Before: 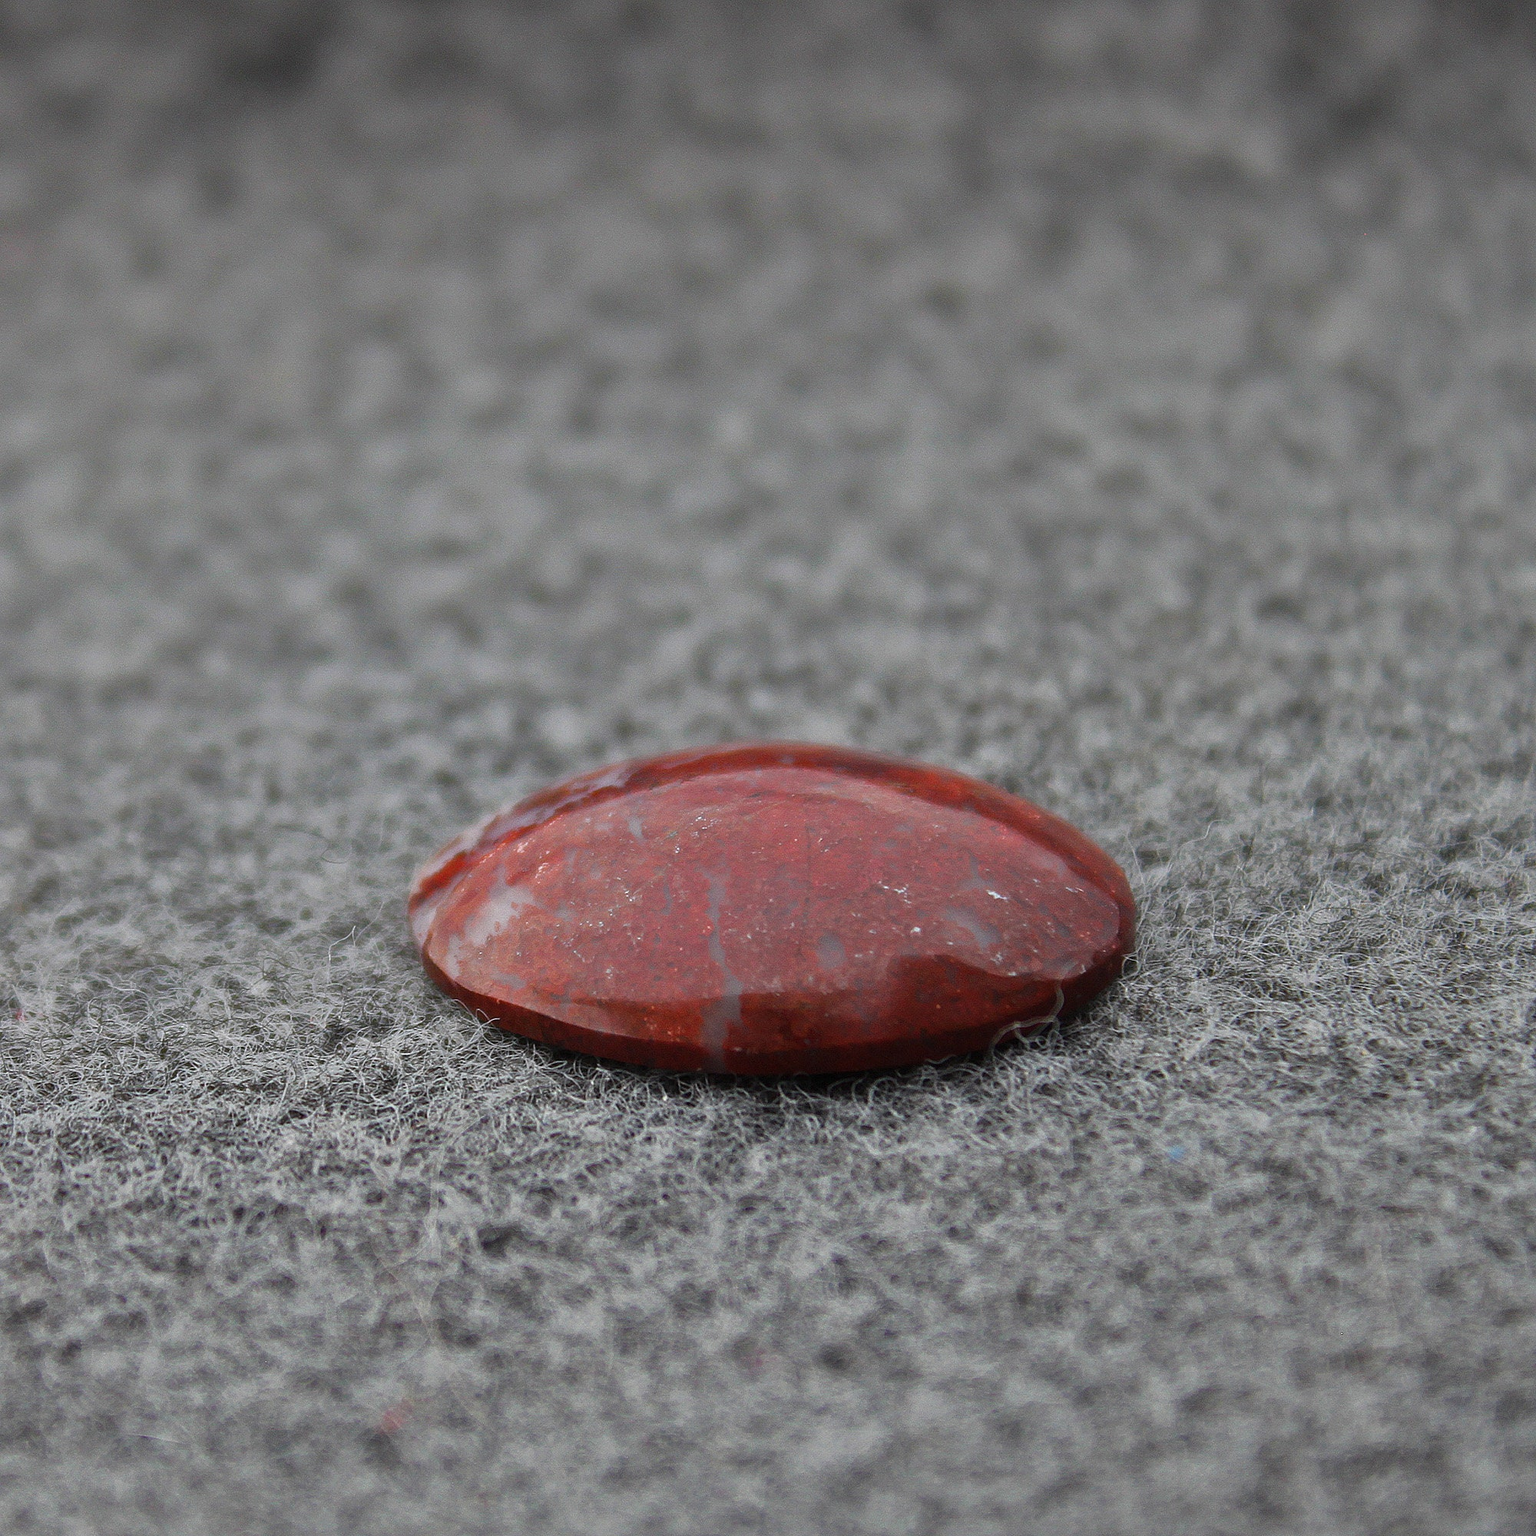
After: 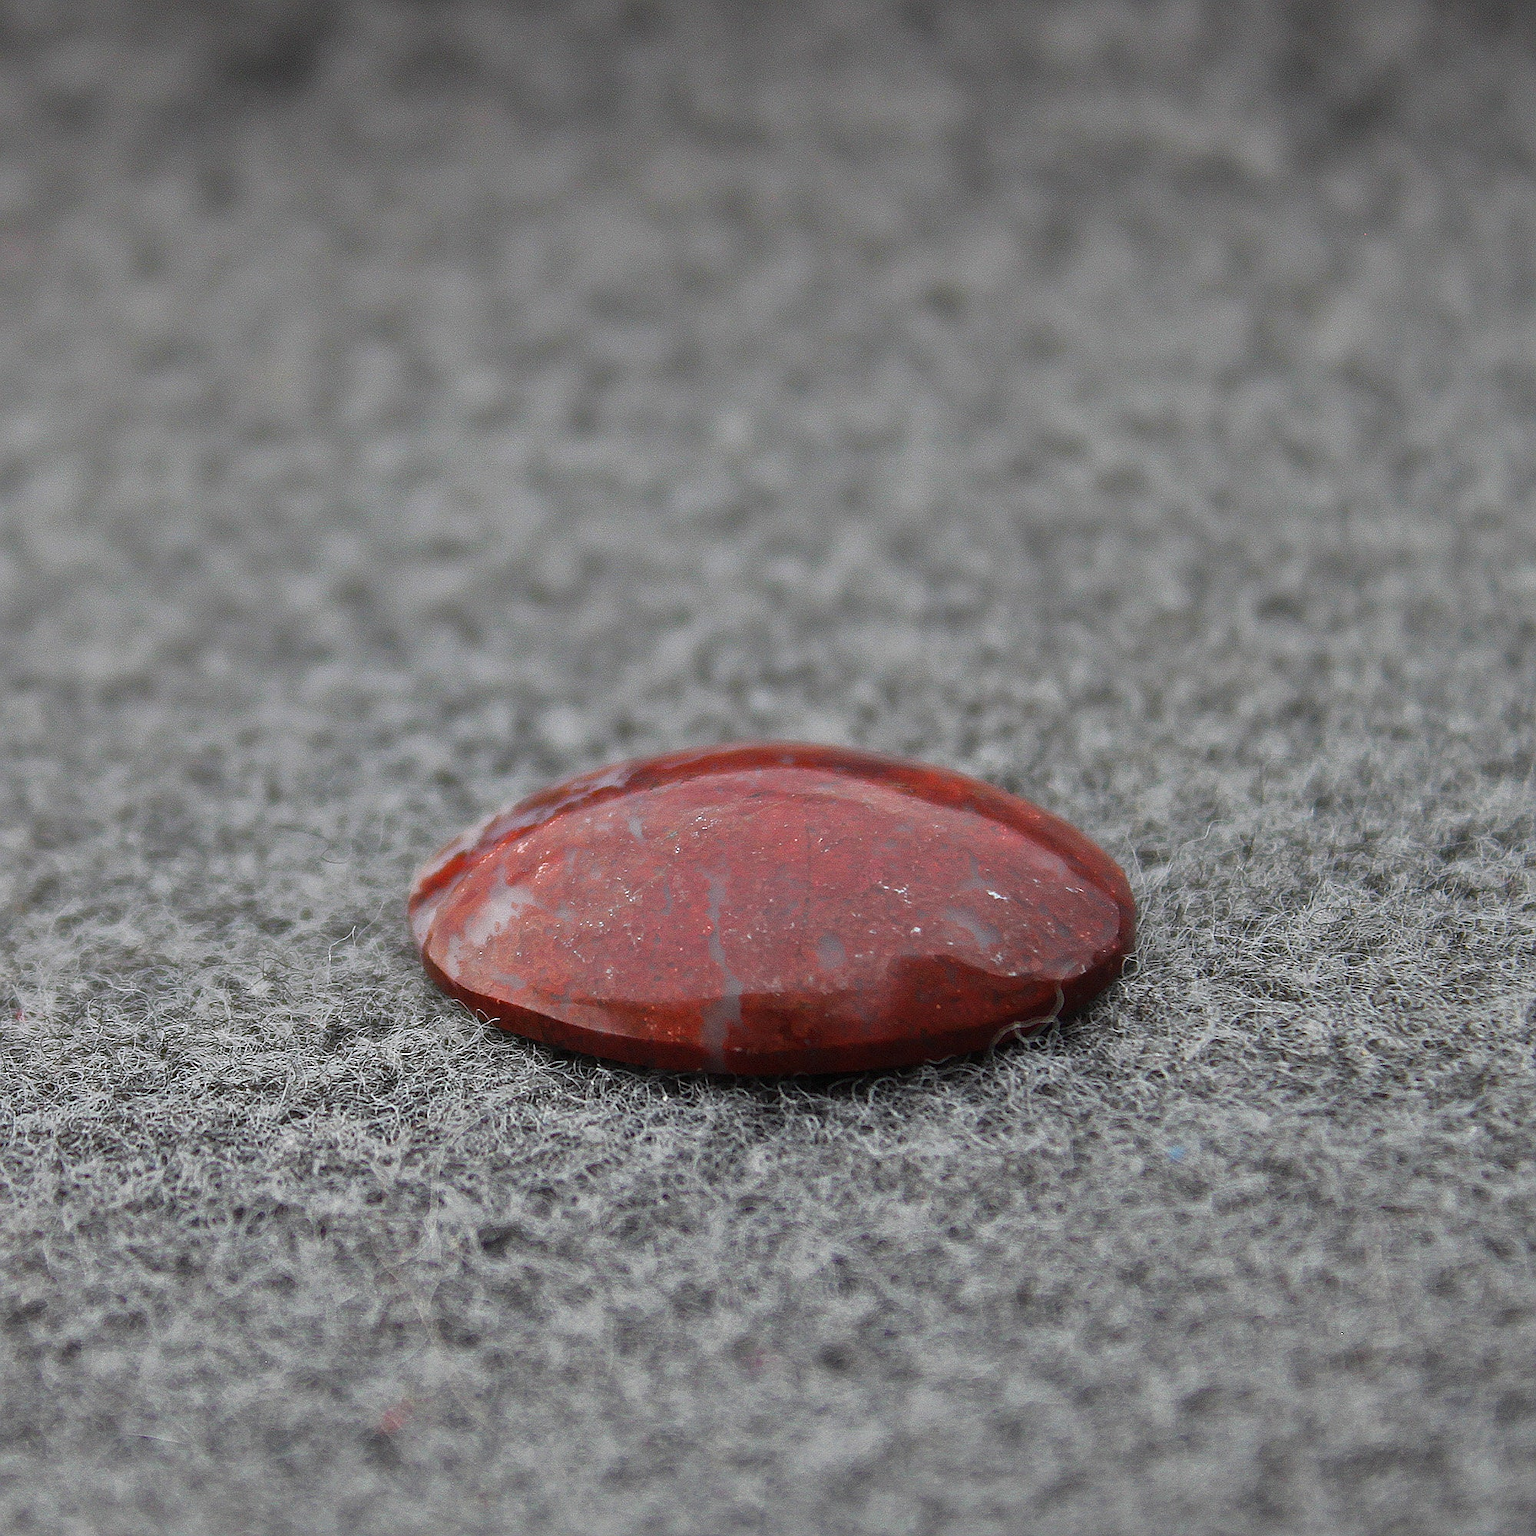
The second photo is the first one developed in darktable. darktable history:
sharpen: radius 0.991
exposure: exposure 0.086 EV, compensate exposure bias true, compensate highlight preservation false
